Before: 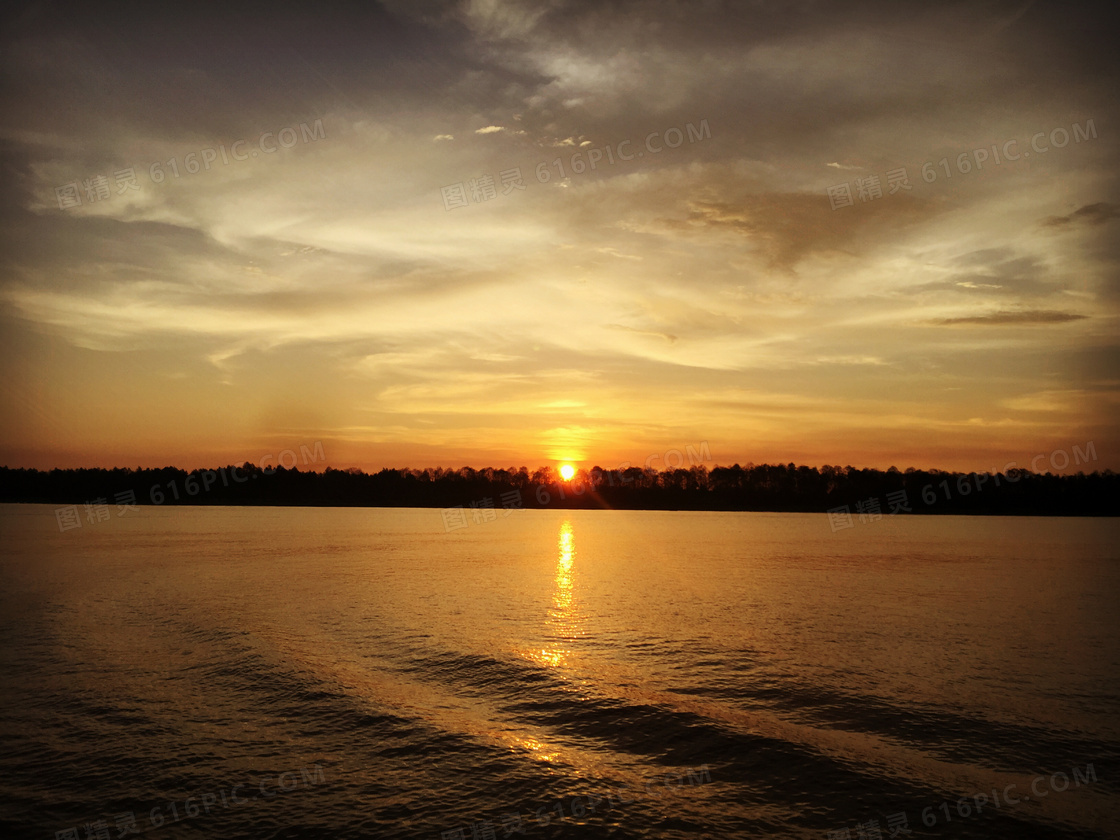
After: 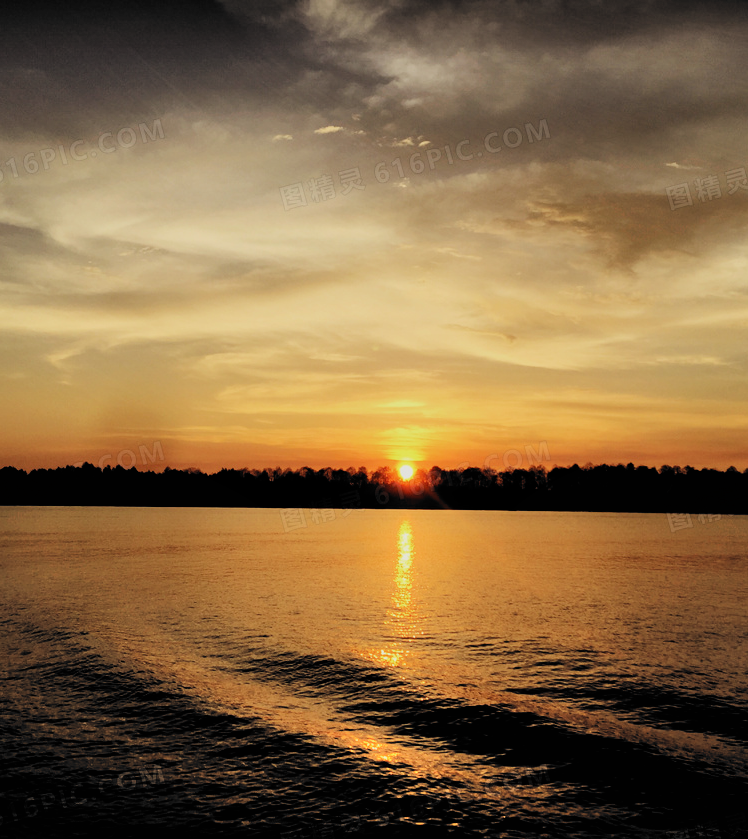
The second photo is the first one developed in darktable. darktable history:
shadows and highlights: low approximation 0.01, soften with gaussian
filmic rgb: black relative exposure -5.08 EV, white relative exposure 3.95 EV, hardness 2.89, contrast 1.298, highlights saturation mix -28.69%, color science v6 (2022)
crop and rotate: left 14.436%, right 18.717%
